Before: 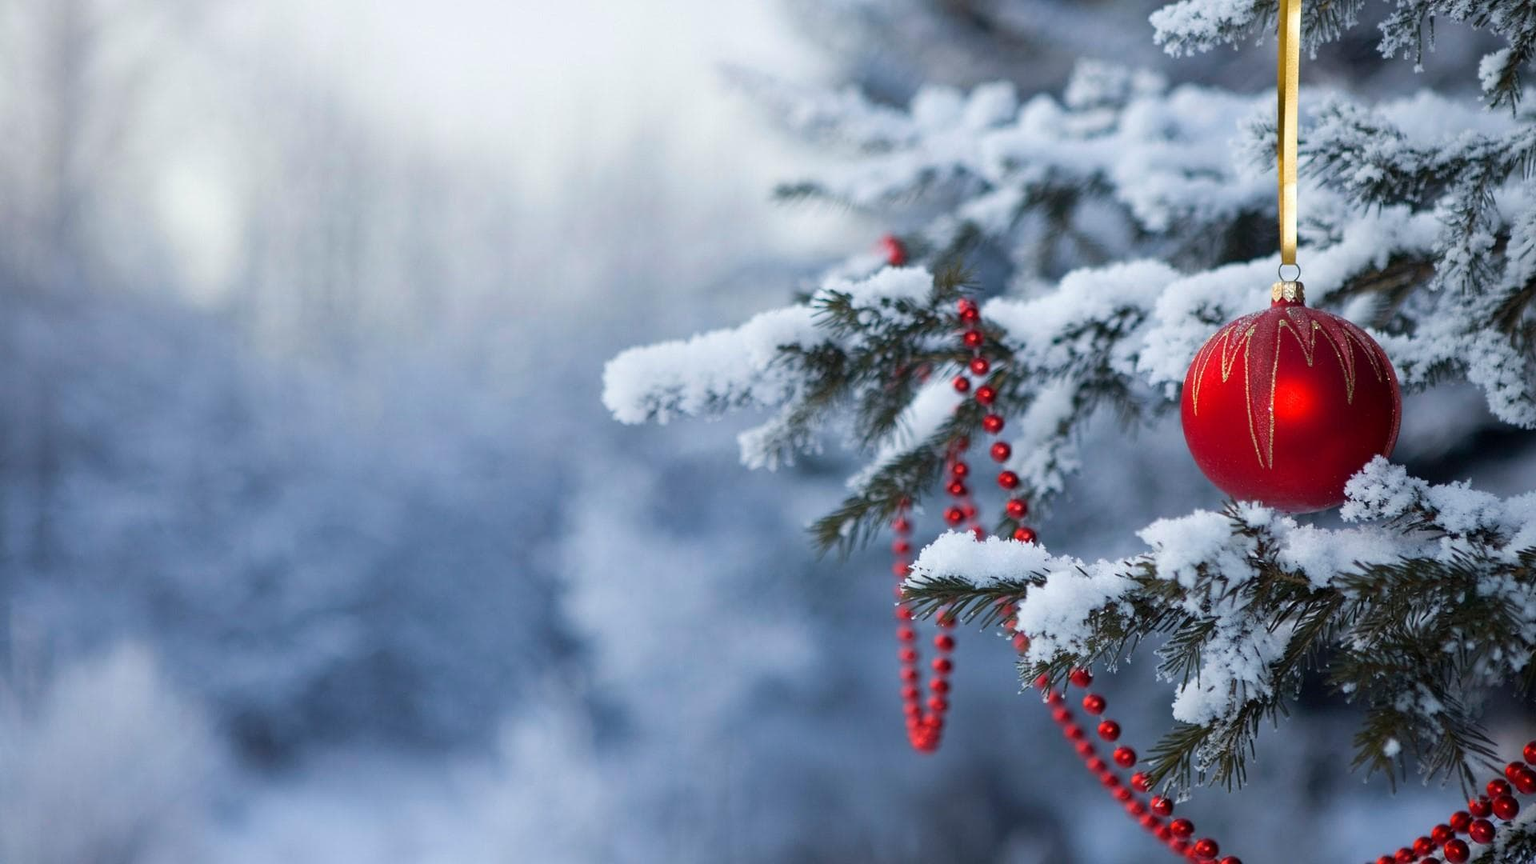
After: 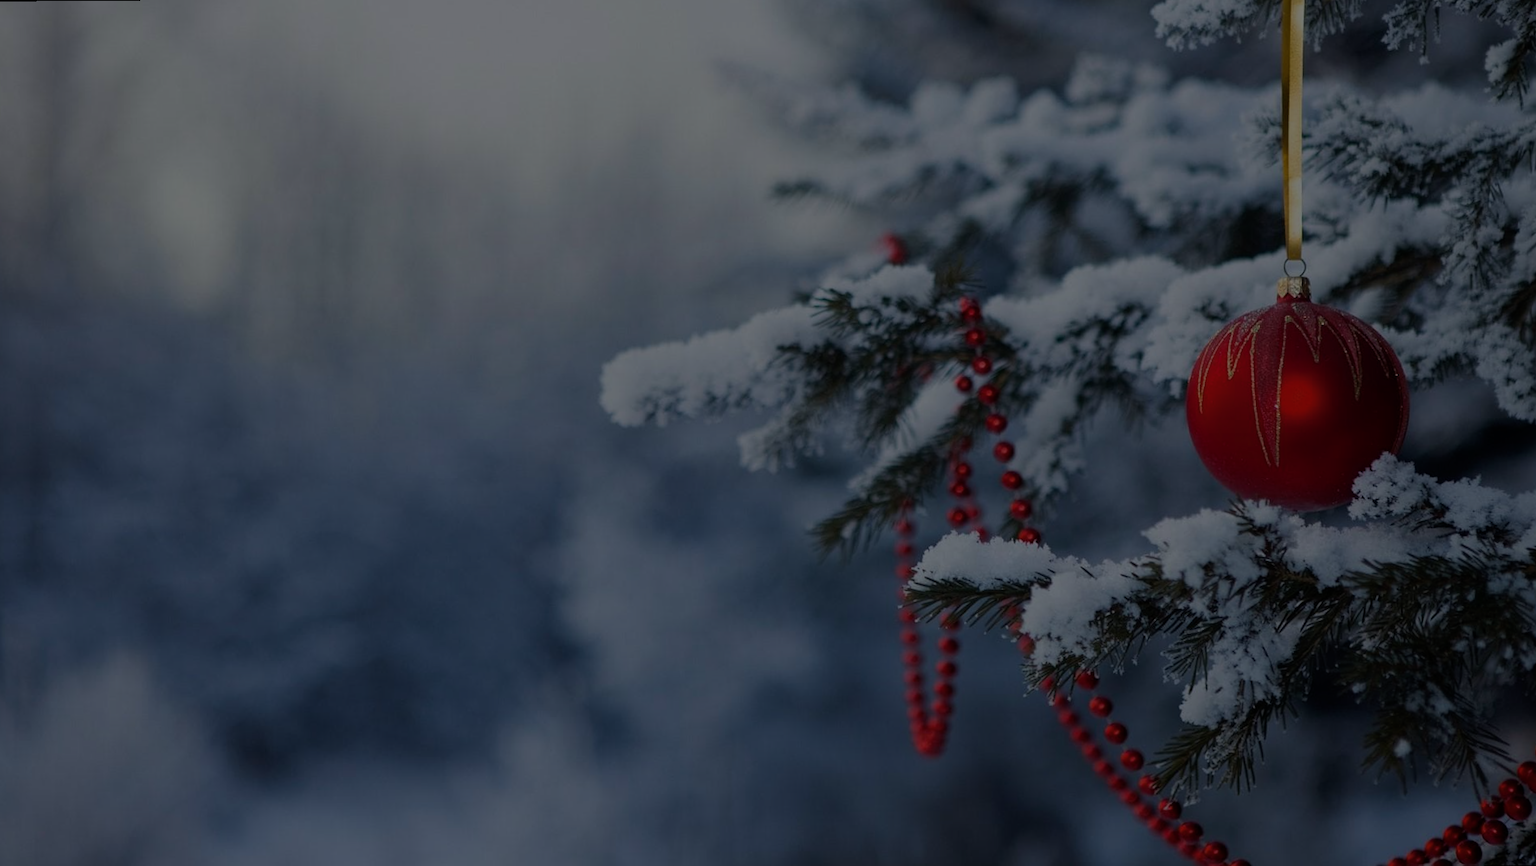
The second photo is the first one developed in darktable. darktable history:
rotate and perspective: rotation -0.45°, automatic cropping original format, crop left 0.008, crop right 0.992, crop top 0.012, crop bottom 0.988
exposure: exposure -2.446 EV, compensate highlight preservation false
color balance rgb: shadows fall-off 101%, linear chroma grading › mid-tones 7.63%, perceptual saturation grading › mid-tones 11.68%, mask middle-gray fulcrum 22.45%, global vibrance 10.11%, saturation formula JzAzBz (2021)
